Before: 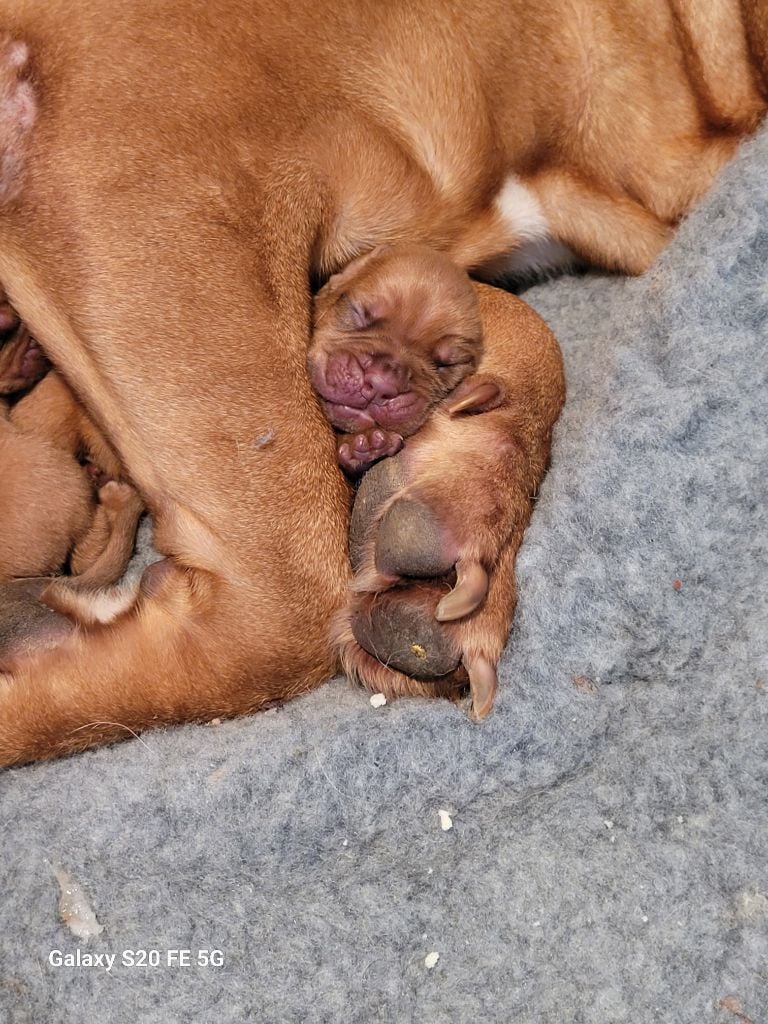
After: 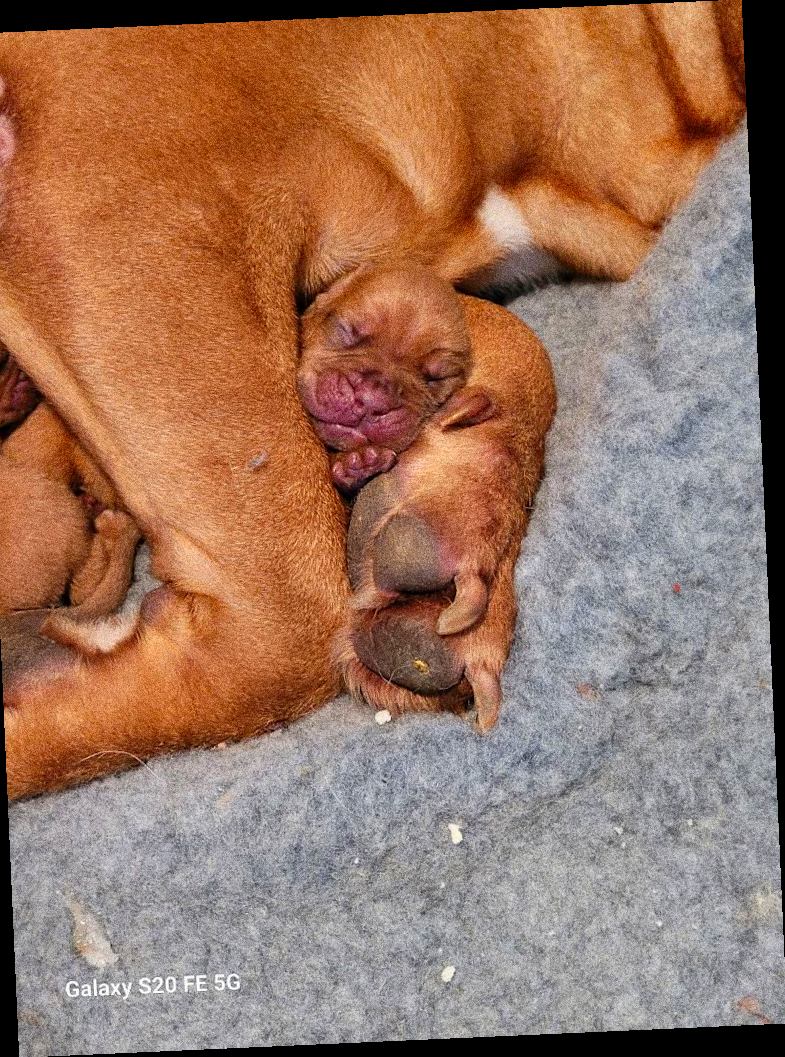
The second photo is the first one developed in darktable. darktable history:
rotate and perspective: rotation -2.56°, automatic cropping off
contrast brightness saturation: brightness -0.02, saturation 0.35
crop and rotate: left 3.238%
grain: coarseness 10.62 ISO, strength 55.56%
